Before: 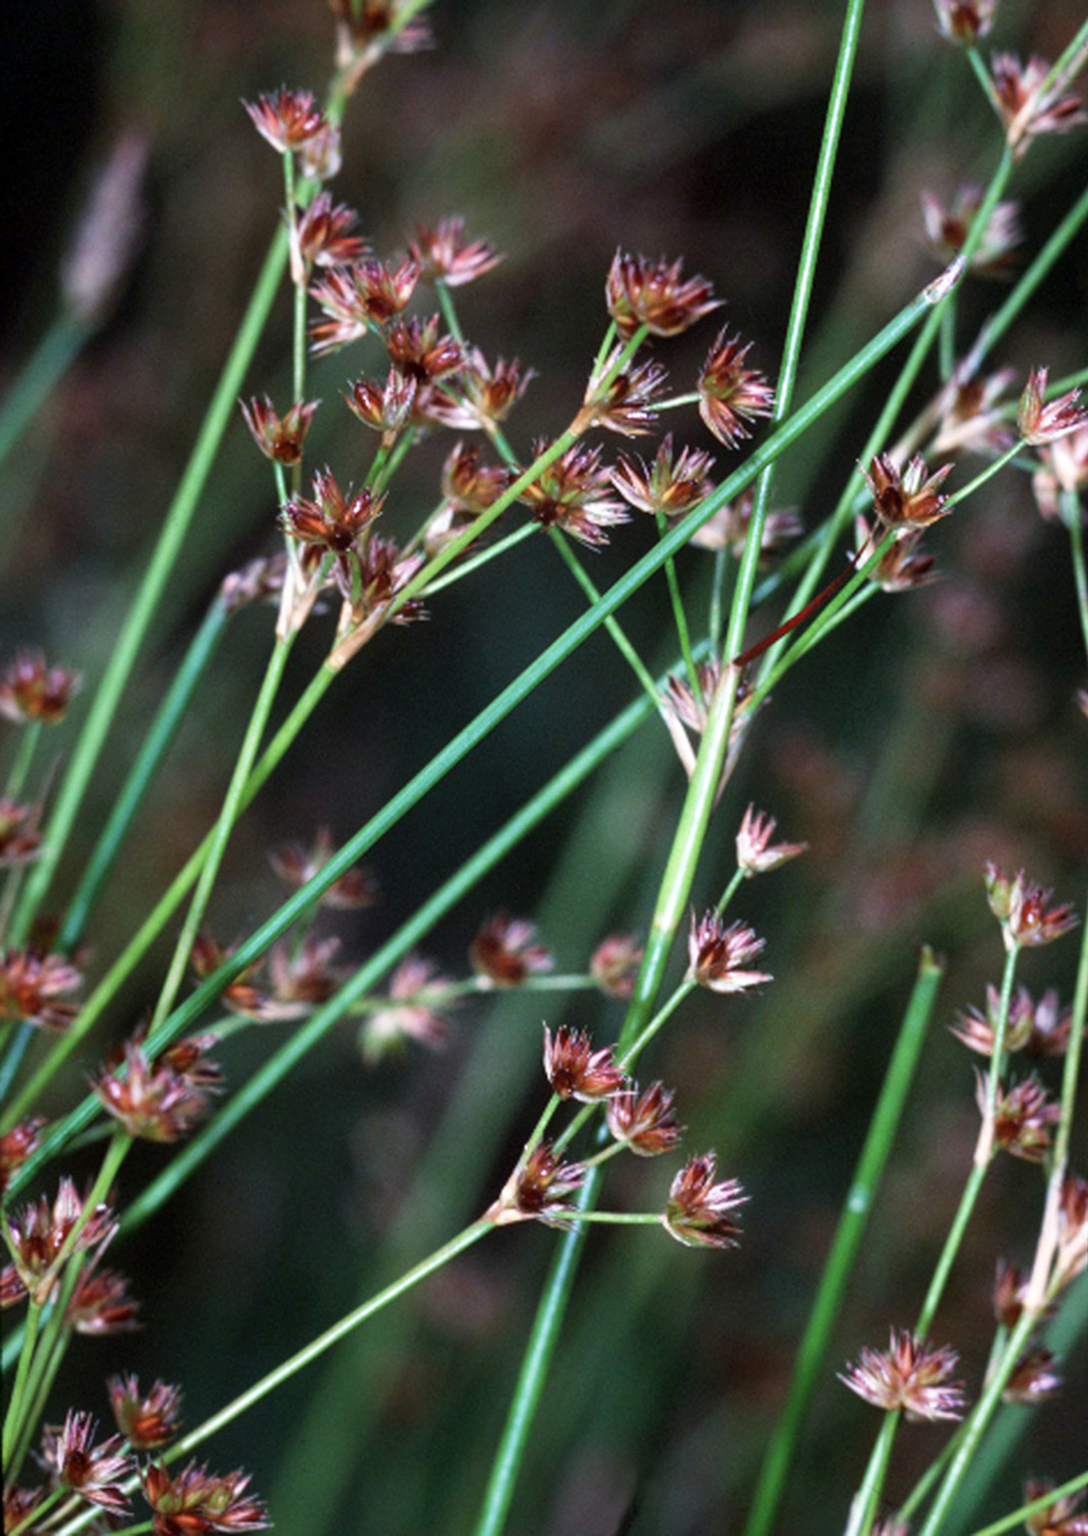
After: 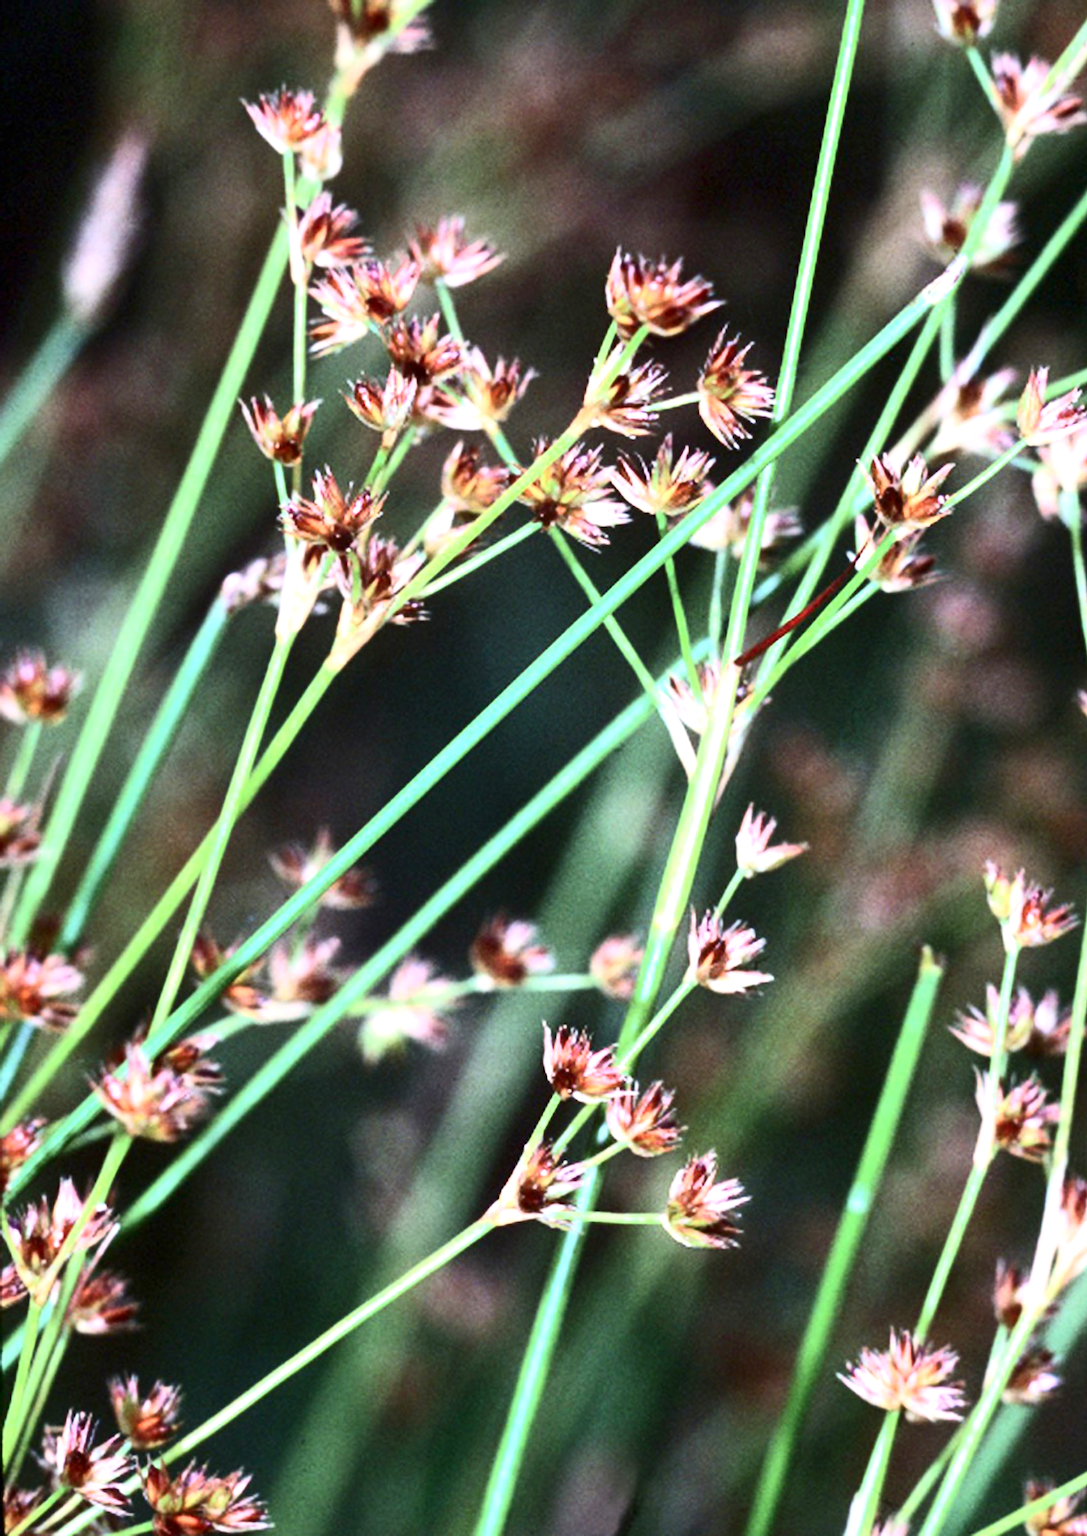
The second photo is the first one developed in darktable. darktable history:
contrast brightness saturation: contrast 0.37, brightness 0.113
exposure: black level correction 0, exposure 1.124 EV, compensate highlight preservation false
